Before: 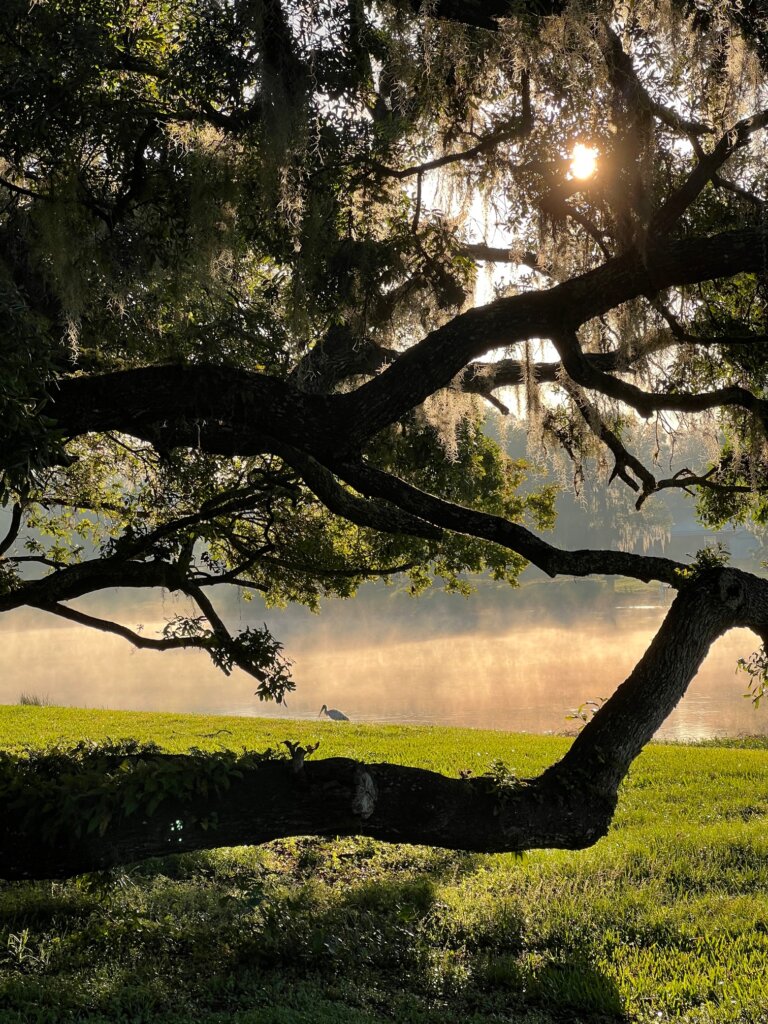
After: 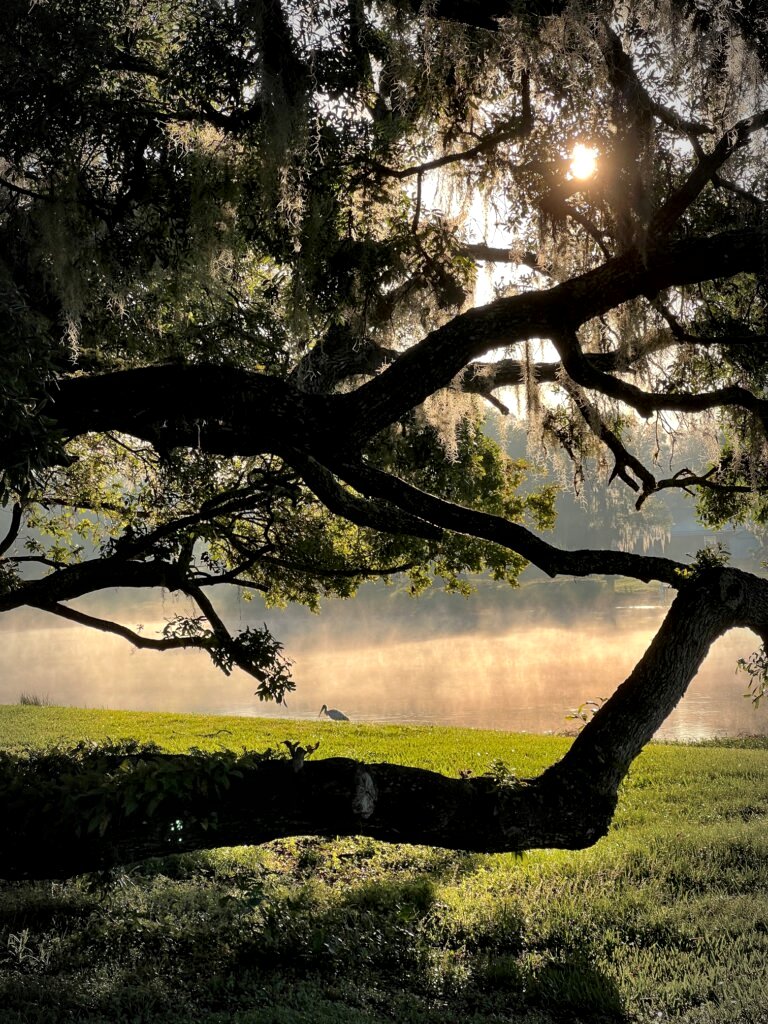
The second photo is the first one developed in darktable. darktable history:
vignetting: automatic ratio true
local contrast: mode bilateral grid, contrast 25, coarseness 60, detail 151%, midtone range 0.2
